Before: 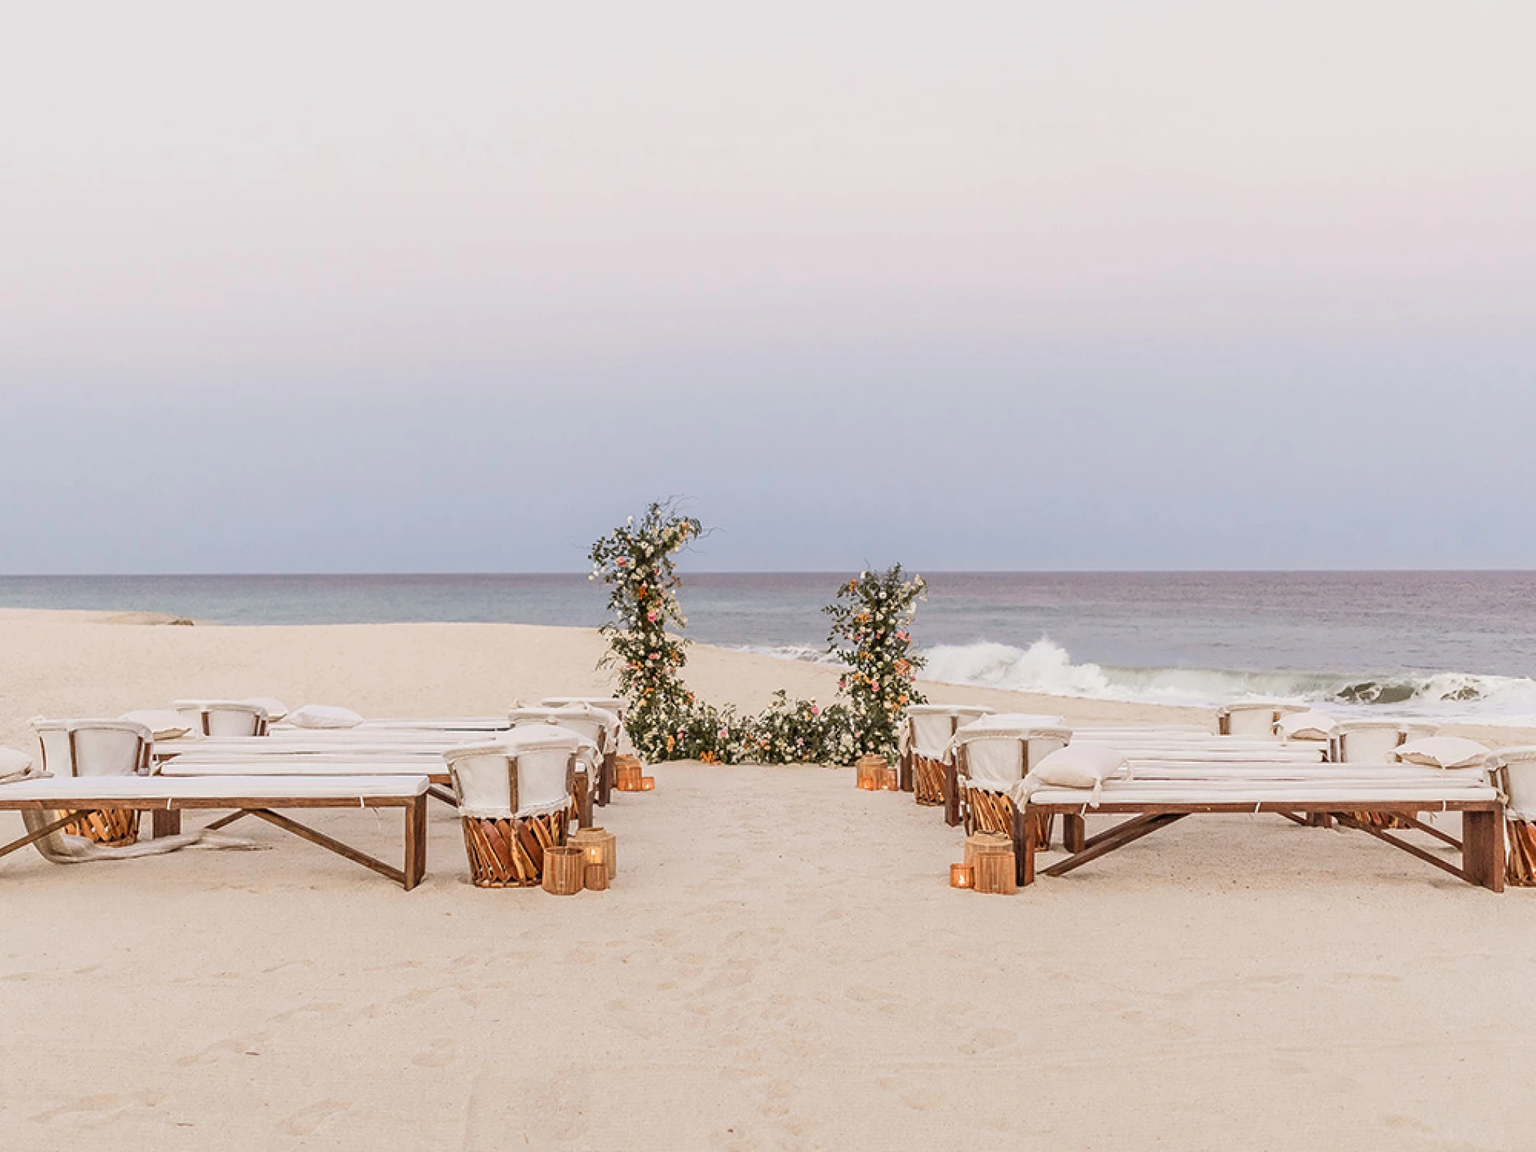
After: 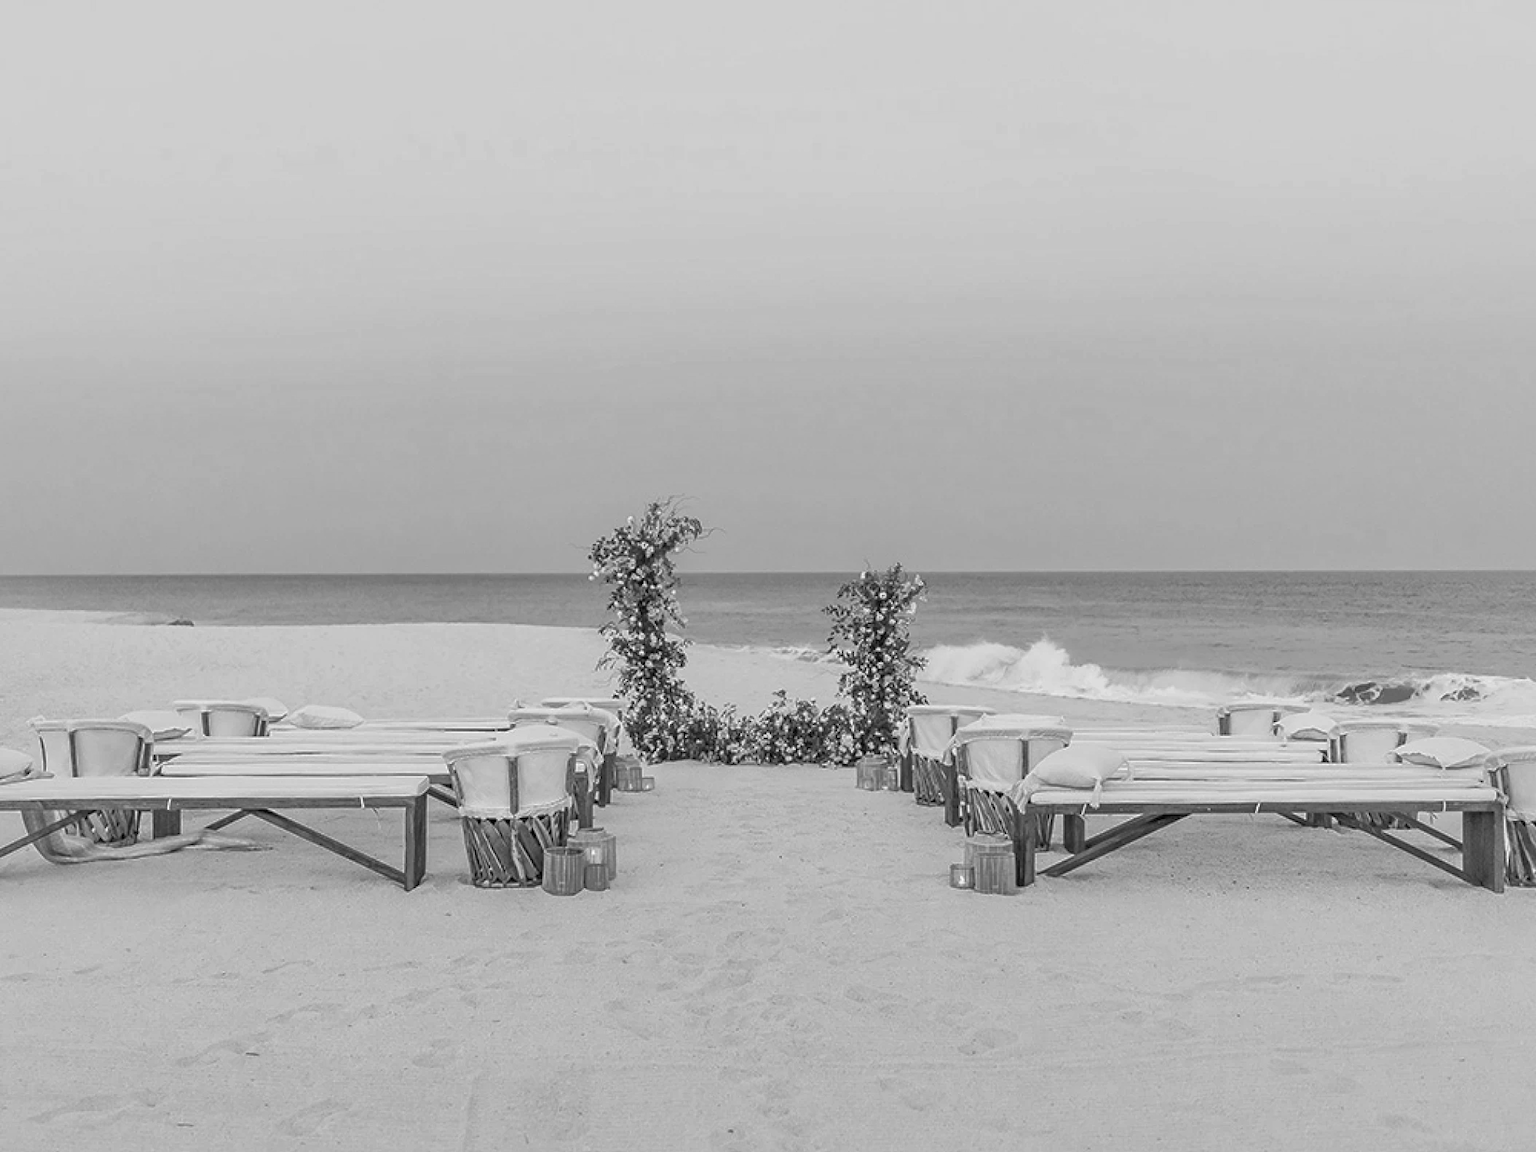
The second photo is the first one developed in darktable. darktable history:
shadows and highlights: on, module defaults
monochrome: on, module defaults
